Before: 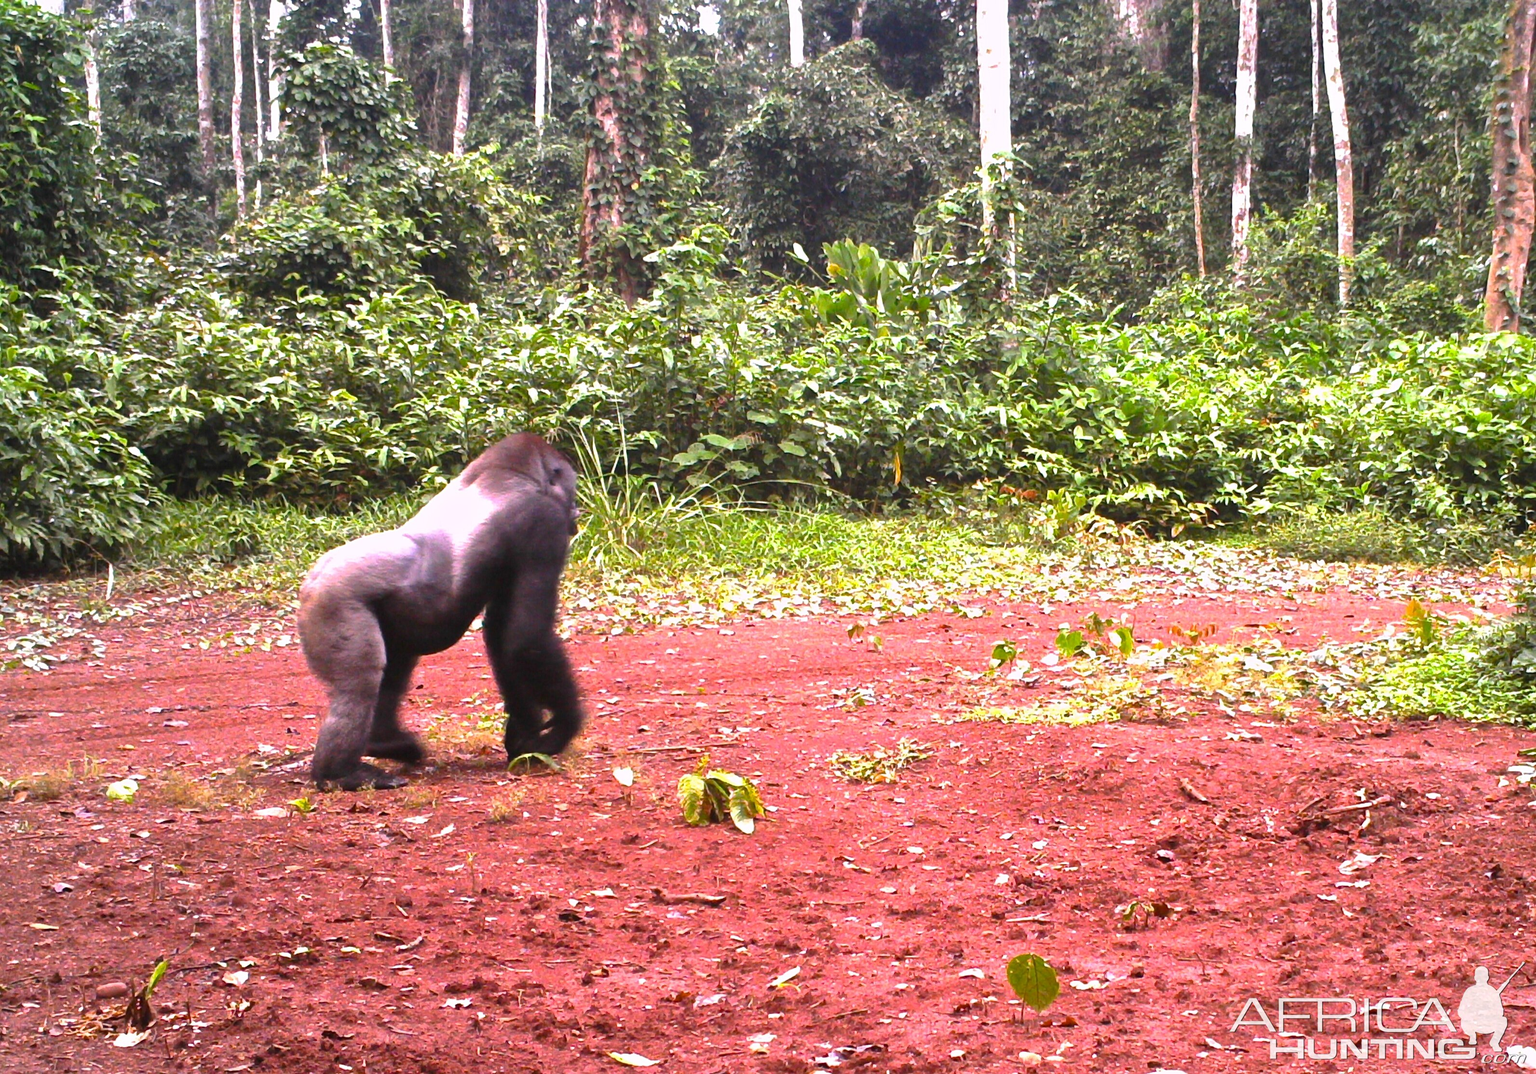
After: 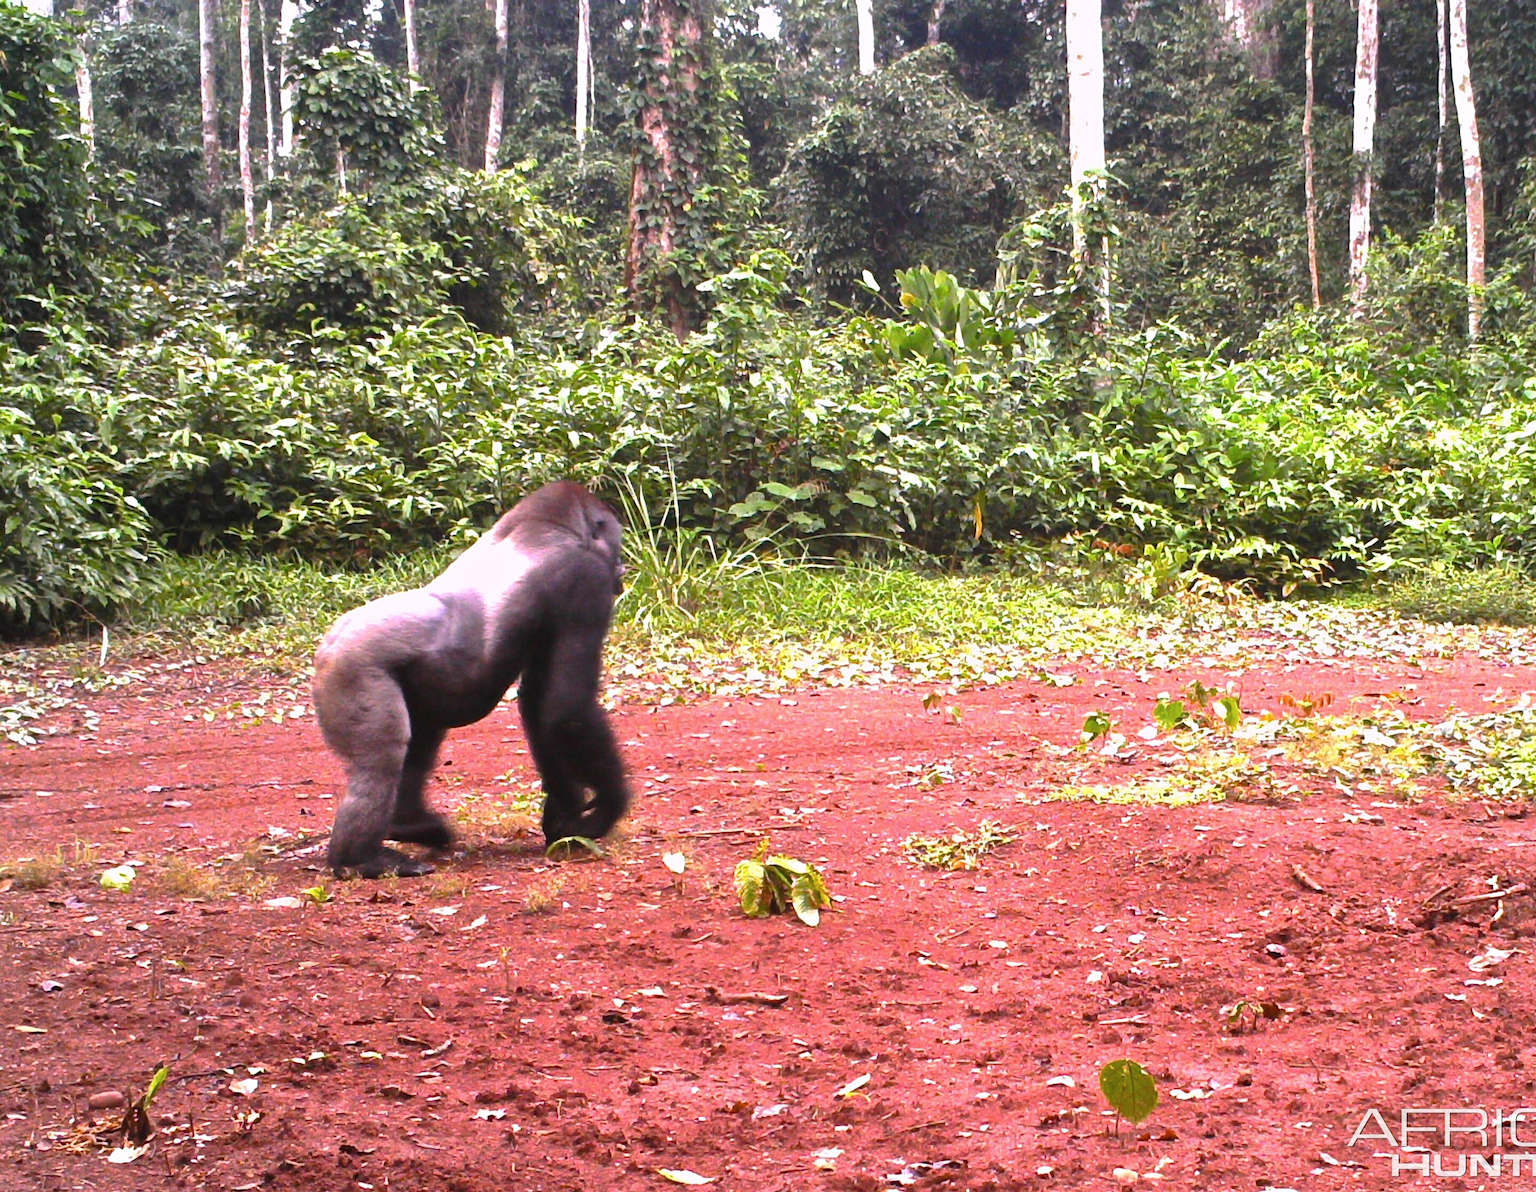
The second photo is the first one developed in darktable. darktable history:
crop and rotate: left 1.088%, right 8.807%
contrast brightness saturation: saturation -0.05
